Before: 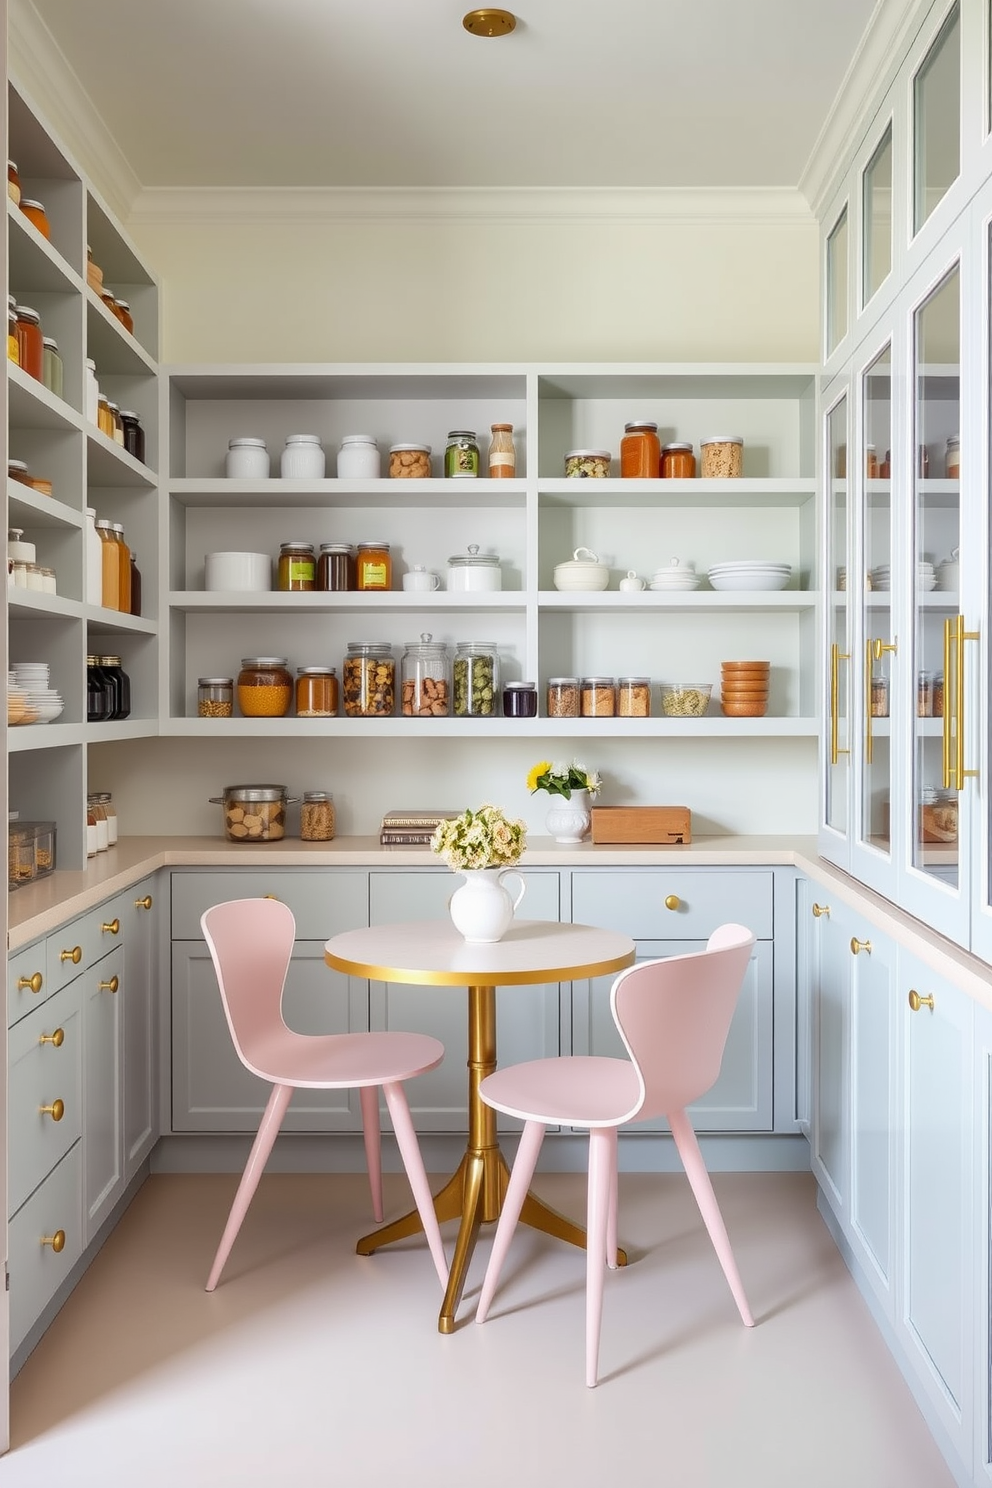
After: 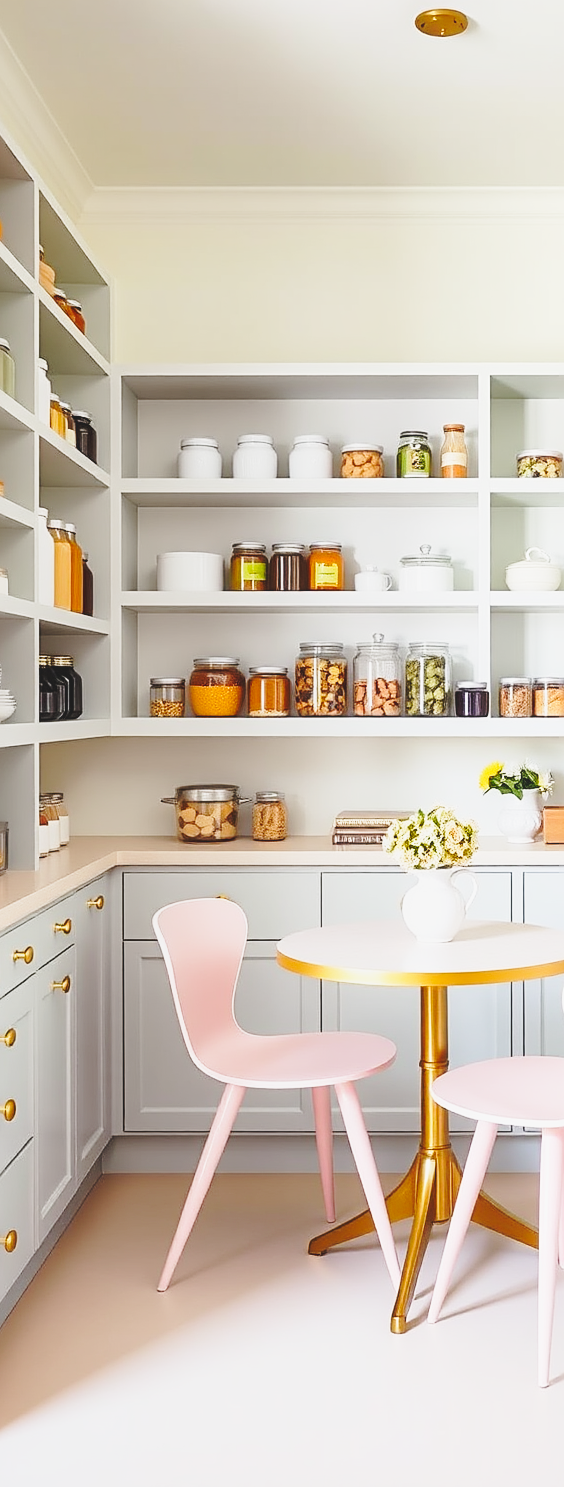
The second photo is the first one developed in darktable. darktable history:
sharpen: on, module defaults
crop: left 4.879%, right 38.241%
local contrast: highlights 68%, shadows 68%, detail 81%, midtone range 0.328
base curve: curves: ch0 [(0, 0) (0.036, 0.037) (0.121, 0.228) (0.46, 0.76) (0.859, 0.983) (1, 1)], preserve colors none
